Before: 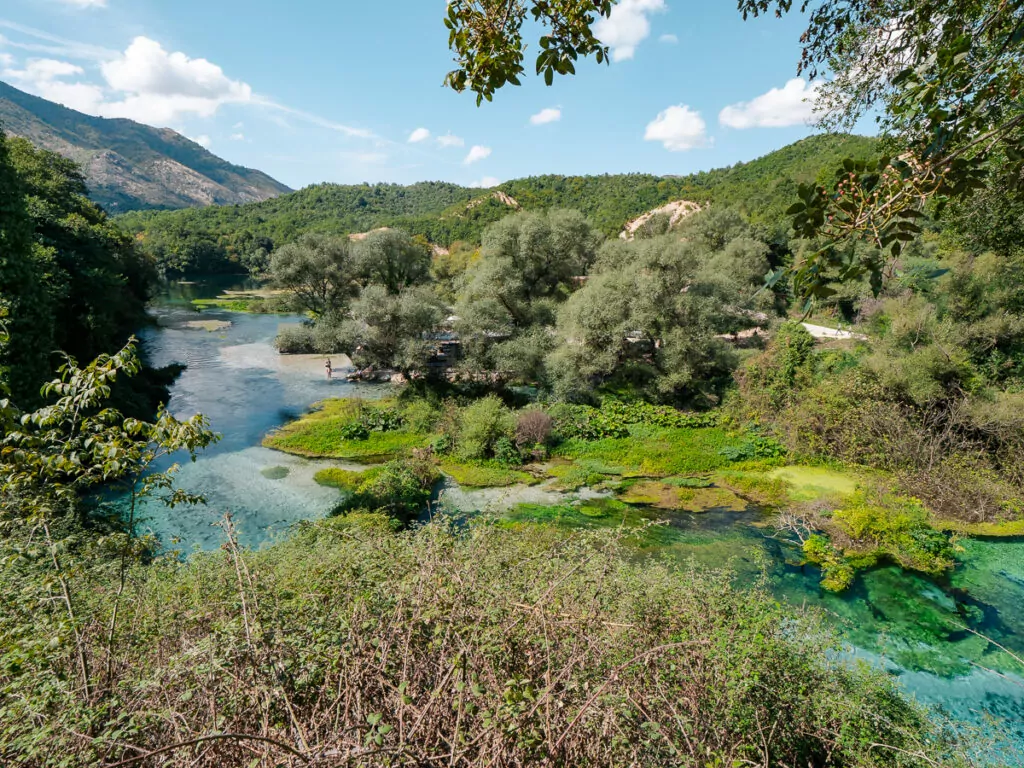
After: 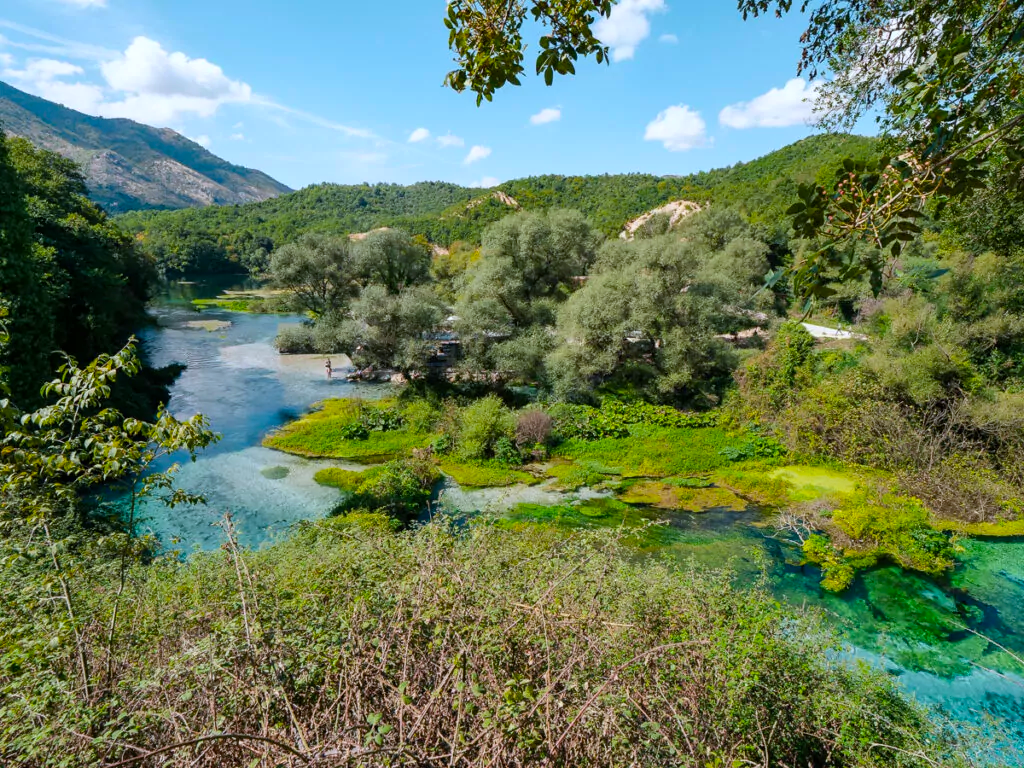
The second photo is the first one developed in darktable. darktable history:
color balance rgb: perceptual saturation grading › global saturation 20%, global vibrance 20%
white balance: red 0.967, blue 1.049
